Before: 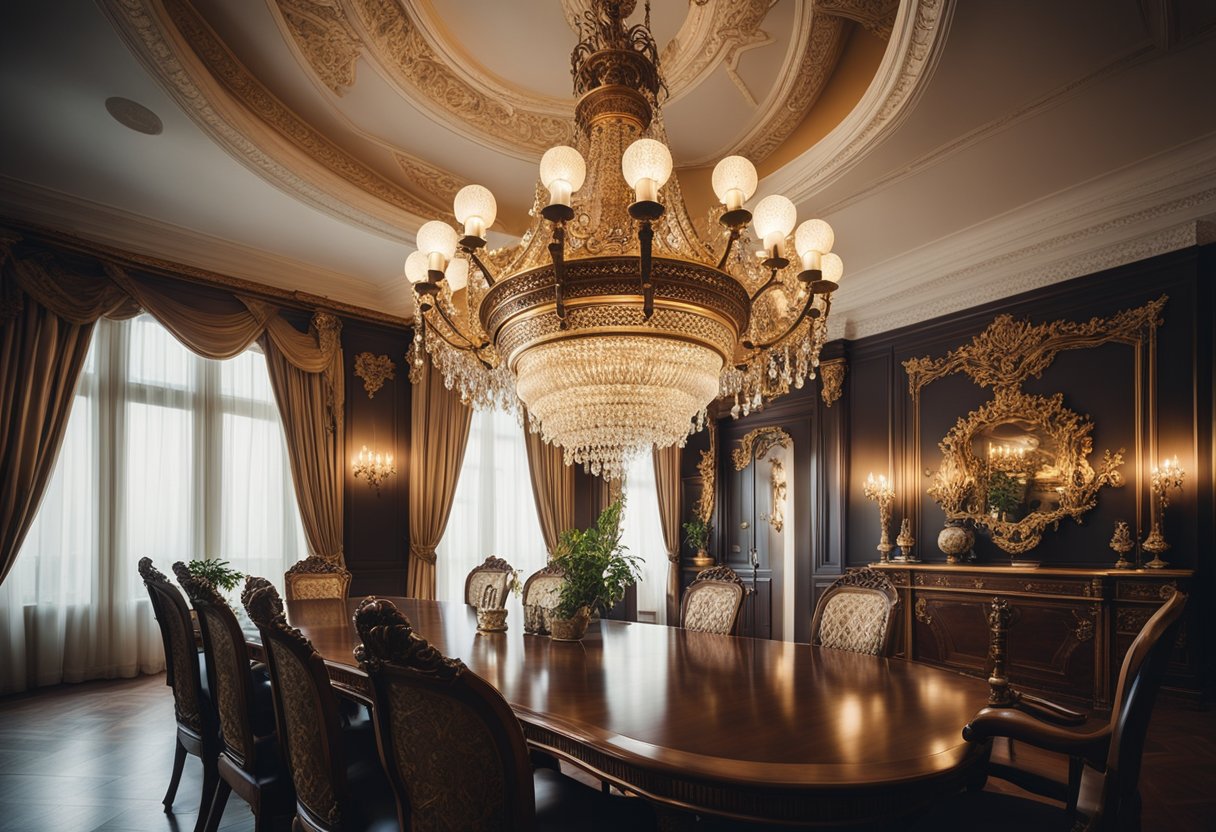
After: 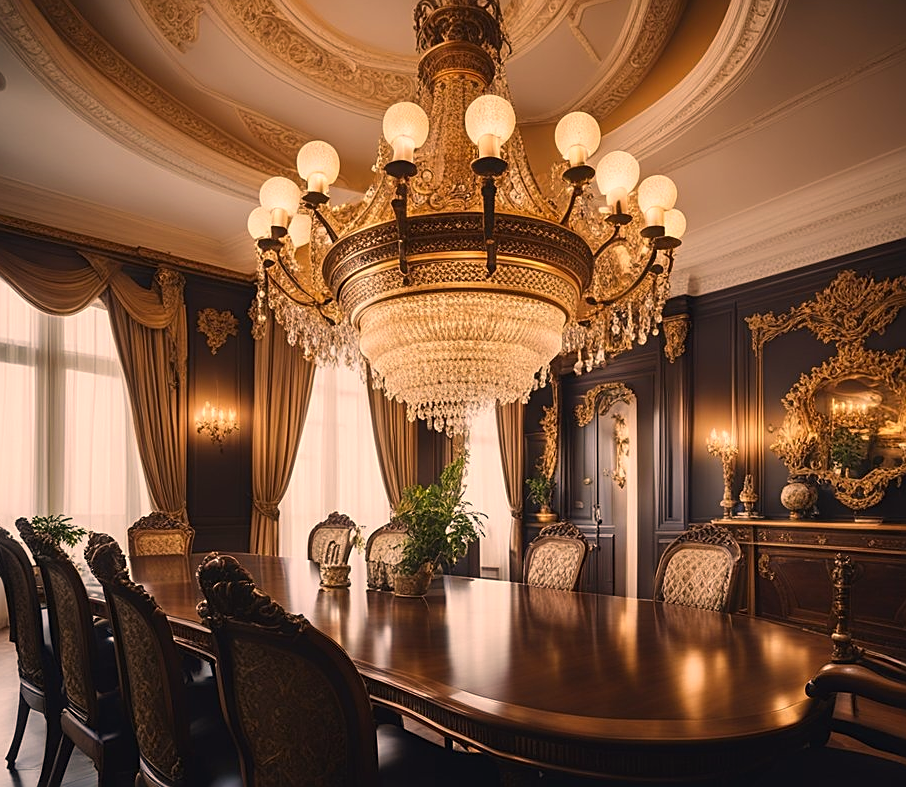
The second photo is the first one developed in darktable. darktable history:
color correction: highlights a* 17.76, highlights b* 18.7
sharpen: amount 0.464
crop and rotate: left 12.917%, top 5.385%, right 12.515%
